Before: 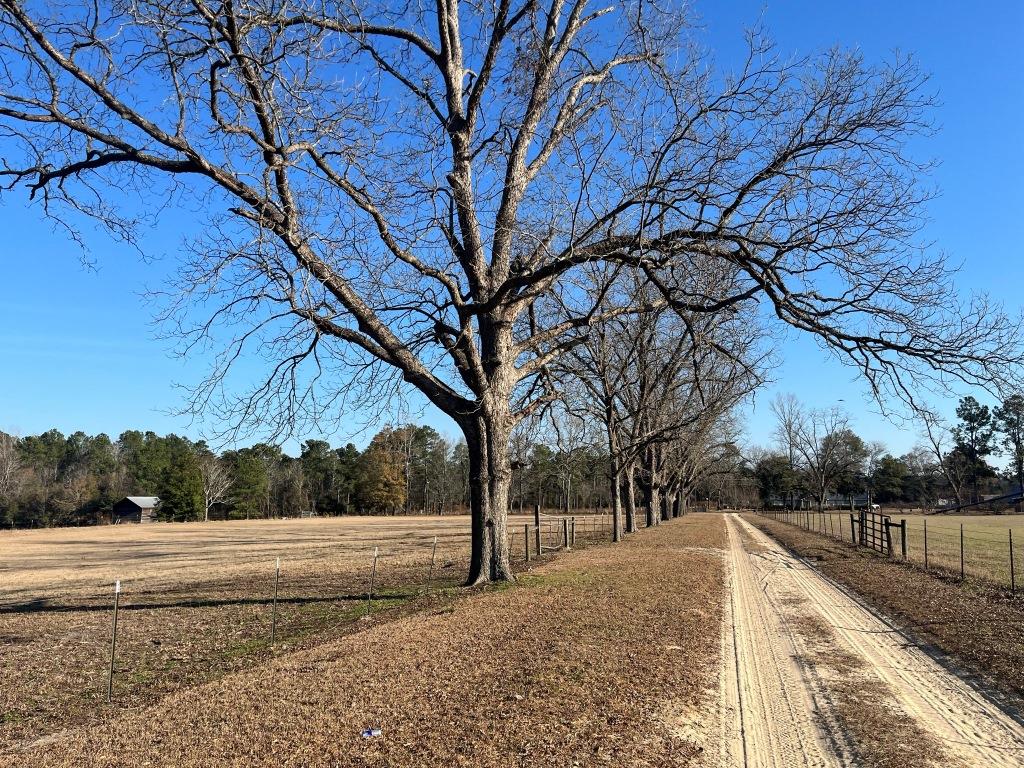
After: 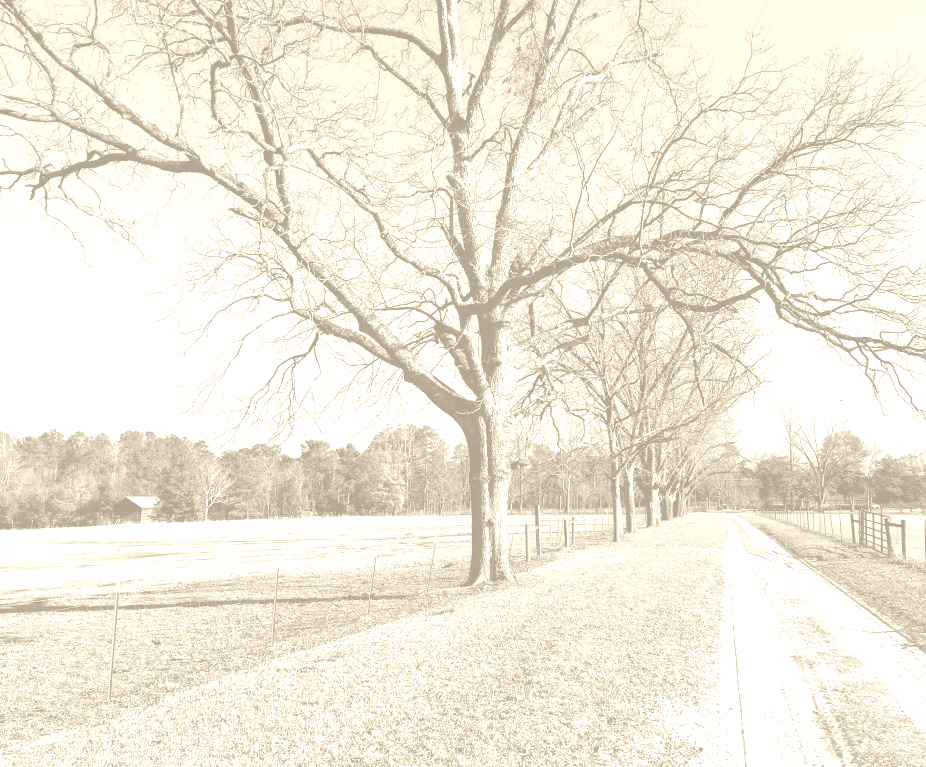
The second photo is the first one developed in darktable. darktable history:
tone equalizer: -8 EV 0.06 EV, smoothing diameter 25%, edges refinement/feathering 10, preserve details guided filter
colorize: hue 36°, saturation 71%, lightness 80.79%
color zones: curves: ch0 [(0.018, 0.548) (0.224, 0.64) (0.425, 0.447) (0.675, 0.575) (0.732, 0.579)]; ch1 [(0.066, 0.487) (0.25, 0.5) (0.404, 0.43) (0.75, 0.421) (0.956, 0.421)]; ch2 [(0.044, 0.561) (0.215, 0.465) (0.399, 0.544) (0.465, 0.548) (0.614, 0.447) (0.724, 0.43) (0.882, 0.623) (0.956, 0.632)]
crop: right 9.509%, bottom 0.031%
